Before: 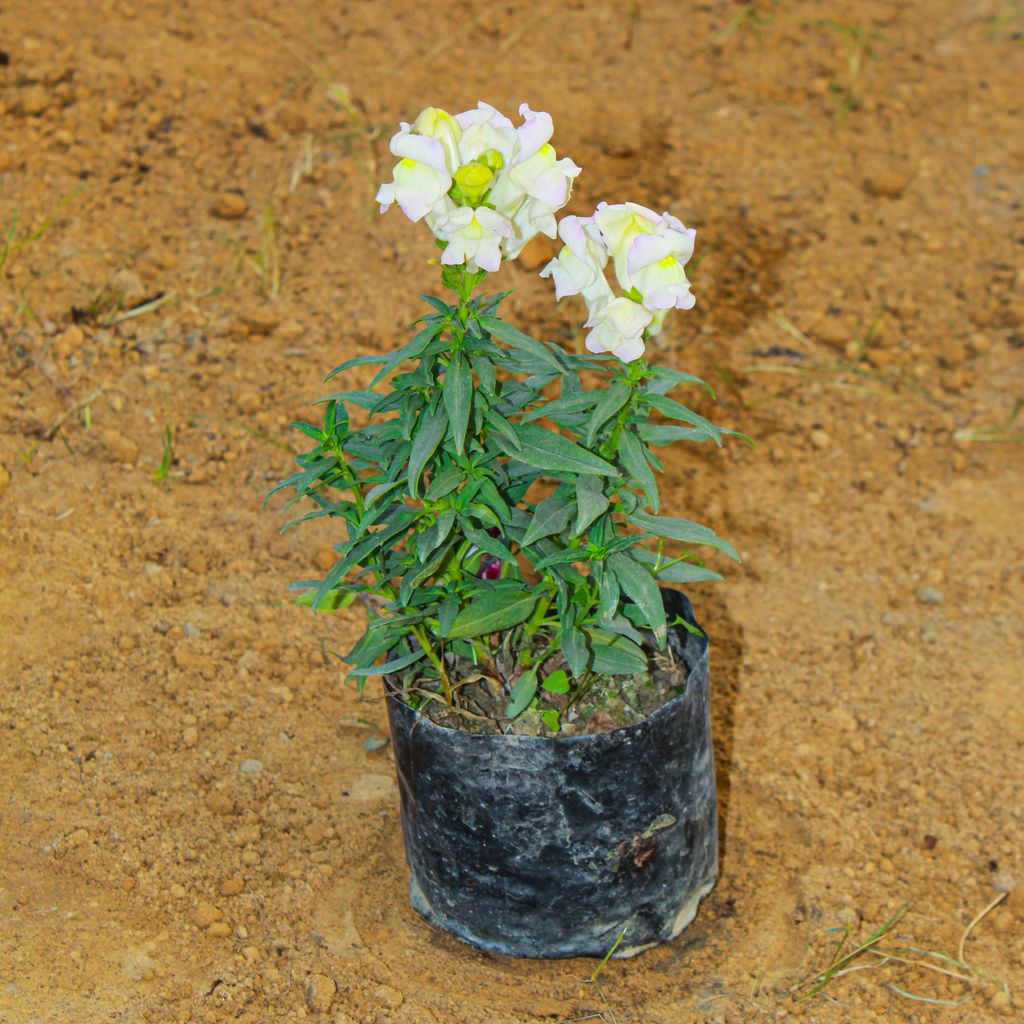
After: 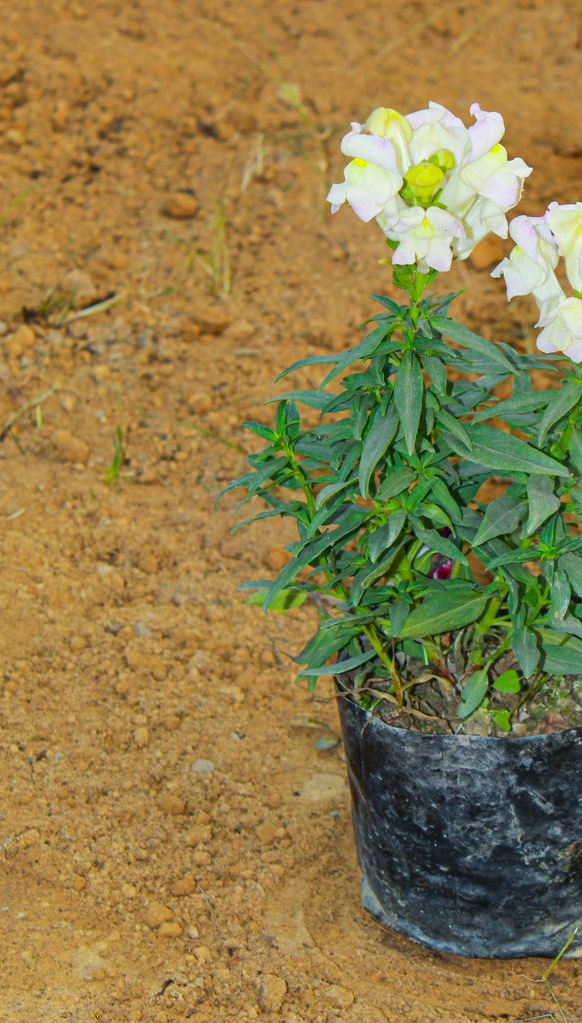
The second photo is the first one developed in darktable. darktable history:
crop: left 4.881%, right 38.28%
